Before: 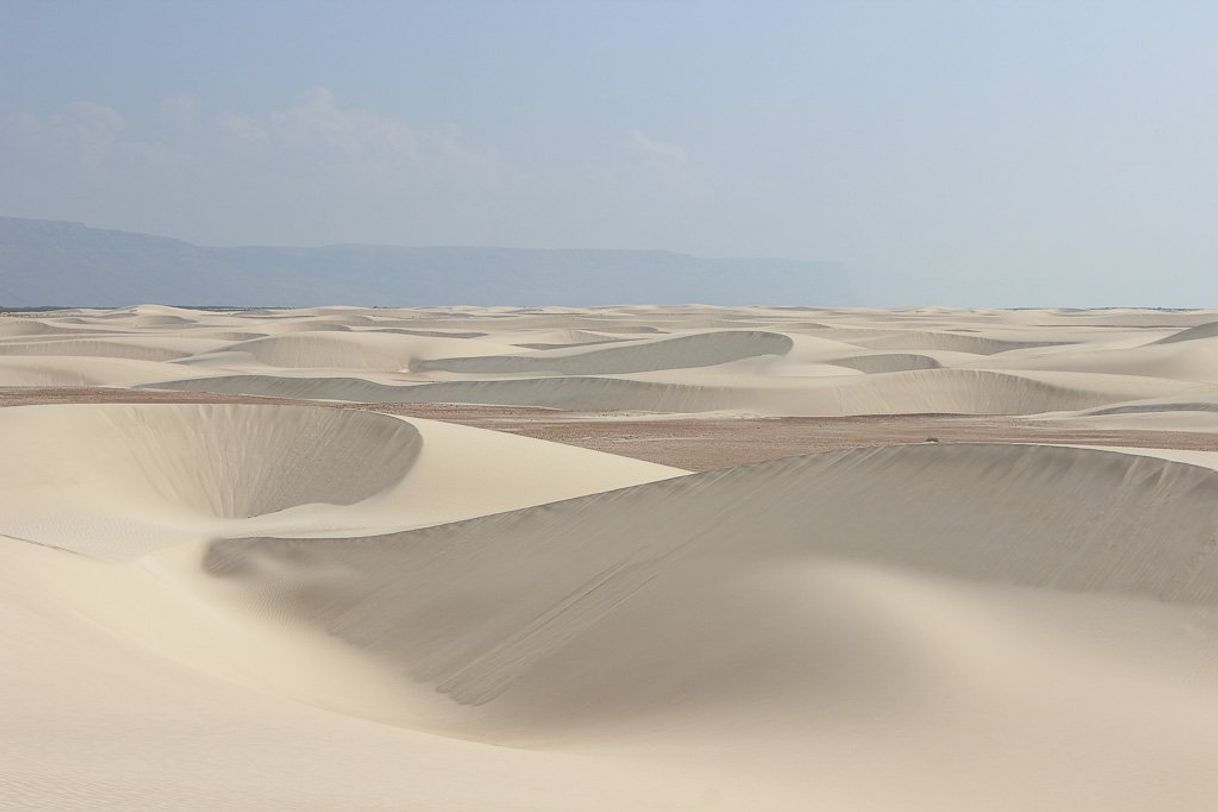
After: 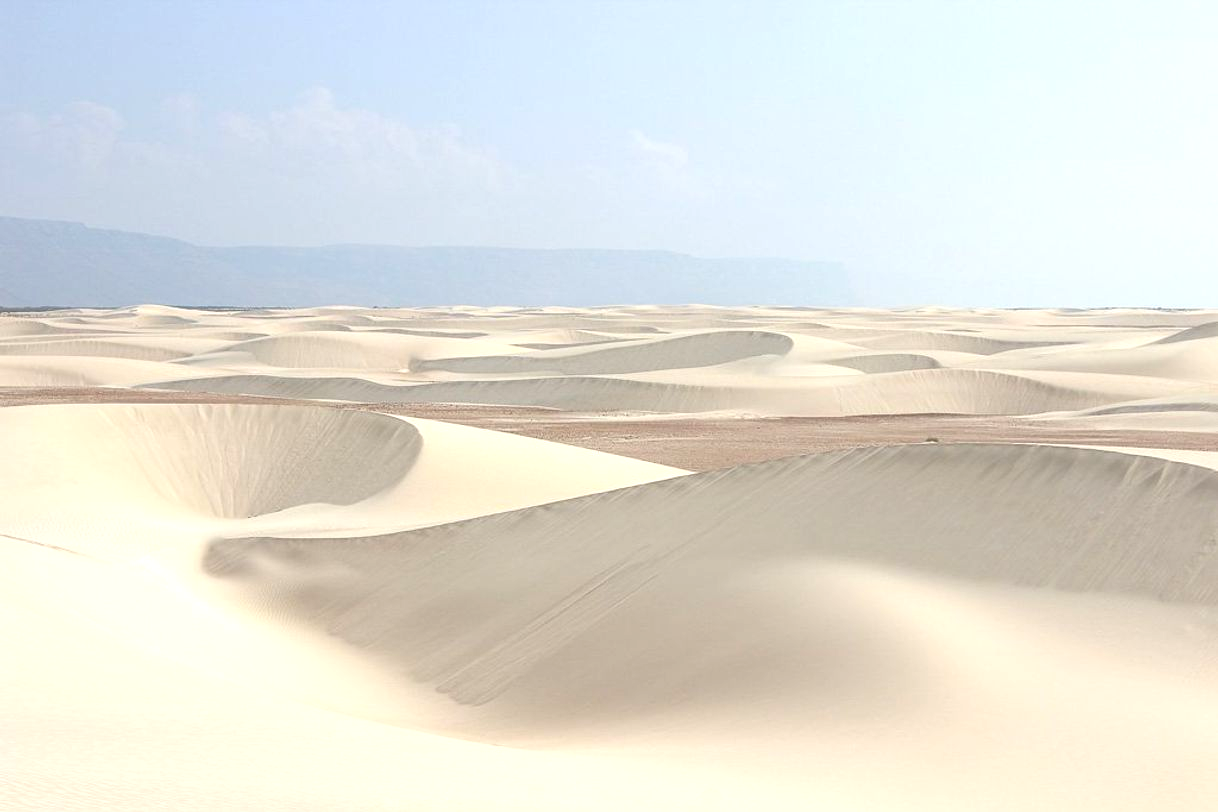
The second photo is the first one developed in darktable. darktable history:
tone equalizer: -8 EV -0.733 EV, -7 EV -0.681 EV, -6 EV -0.606 EV, -5 EV -0.424 EV, -3 EV 0.373 EV, -2 EV 0.6 EV, -1 EV 0.689 EV, +0 EV 0.749 EV
